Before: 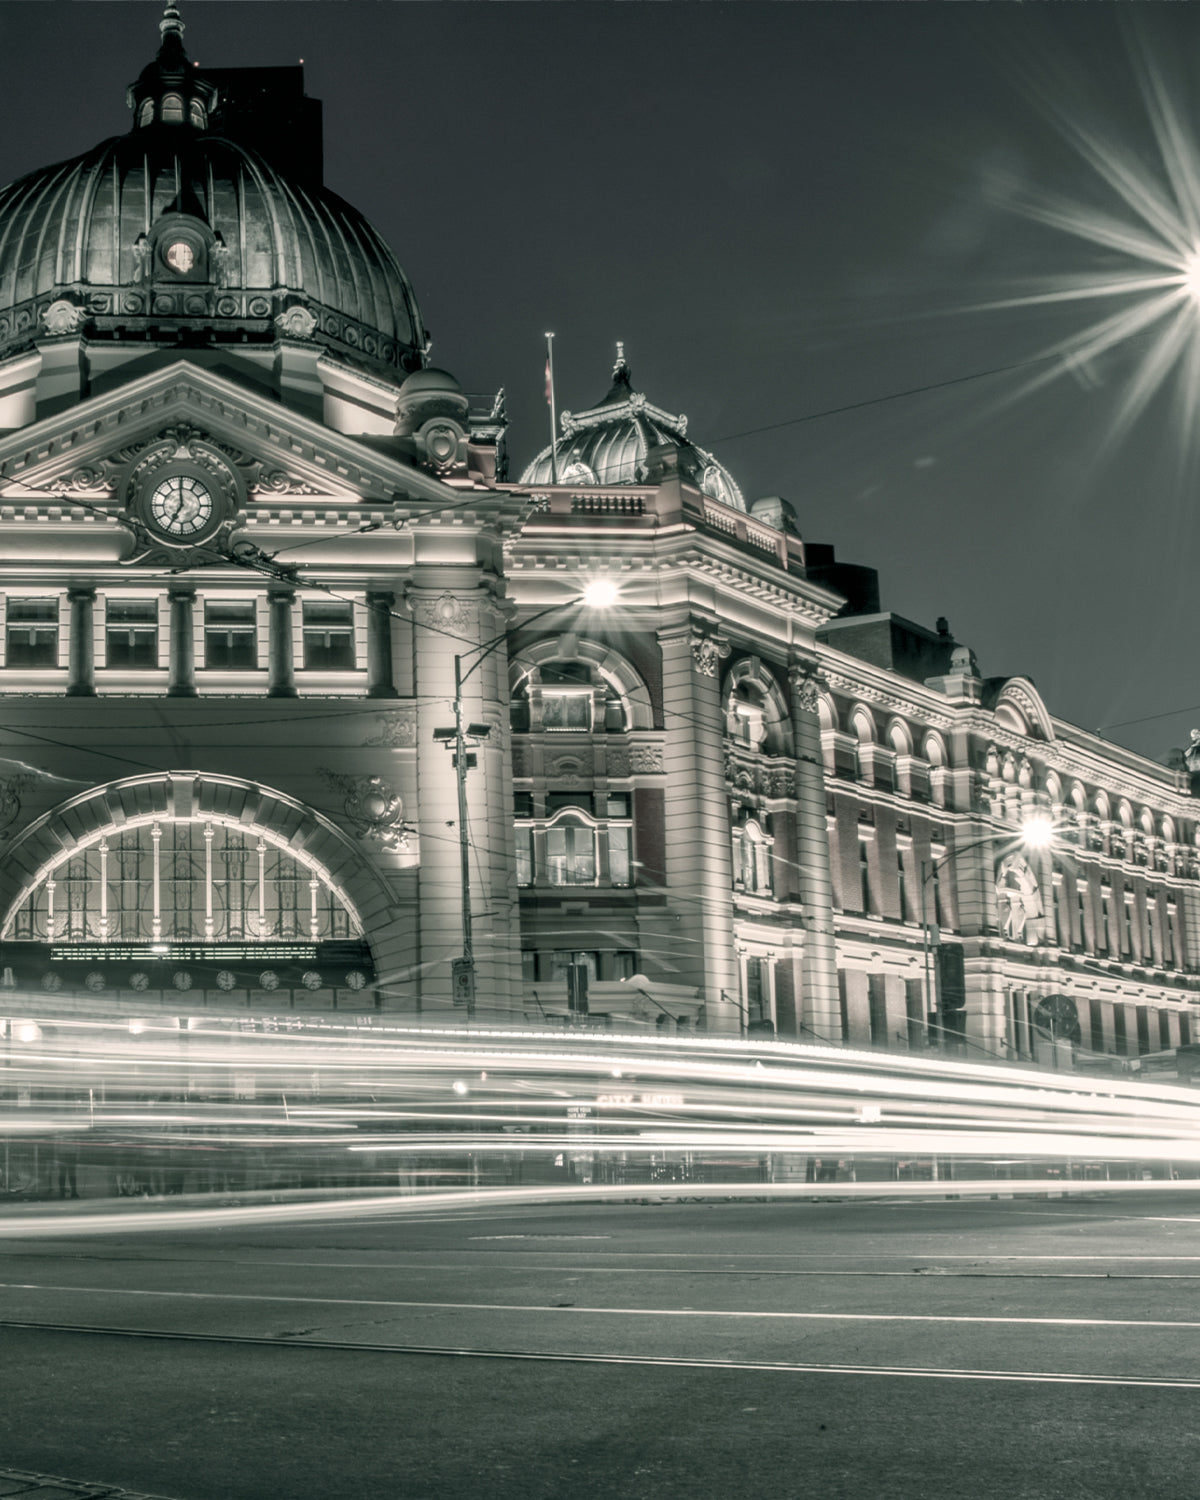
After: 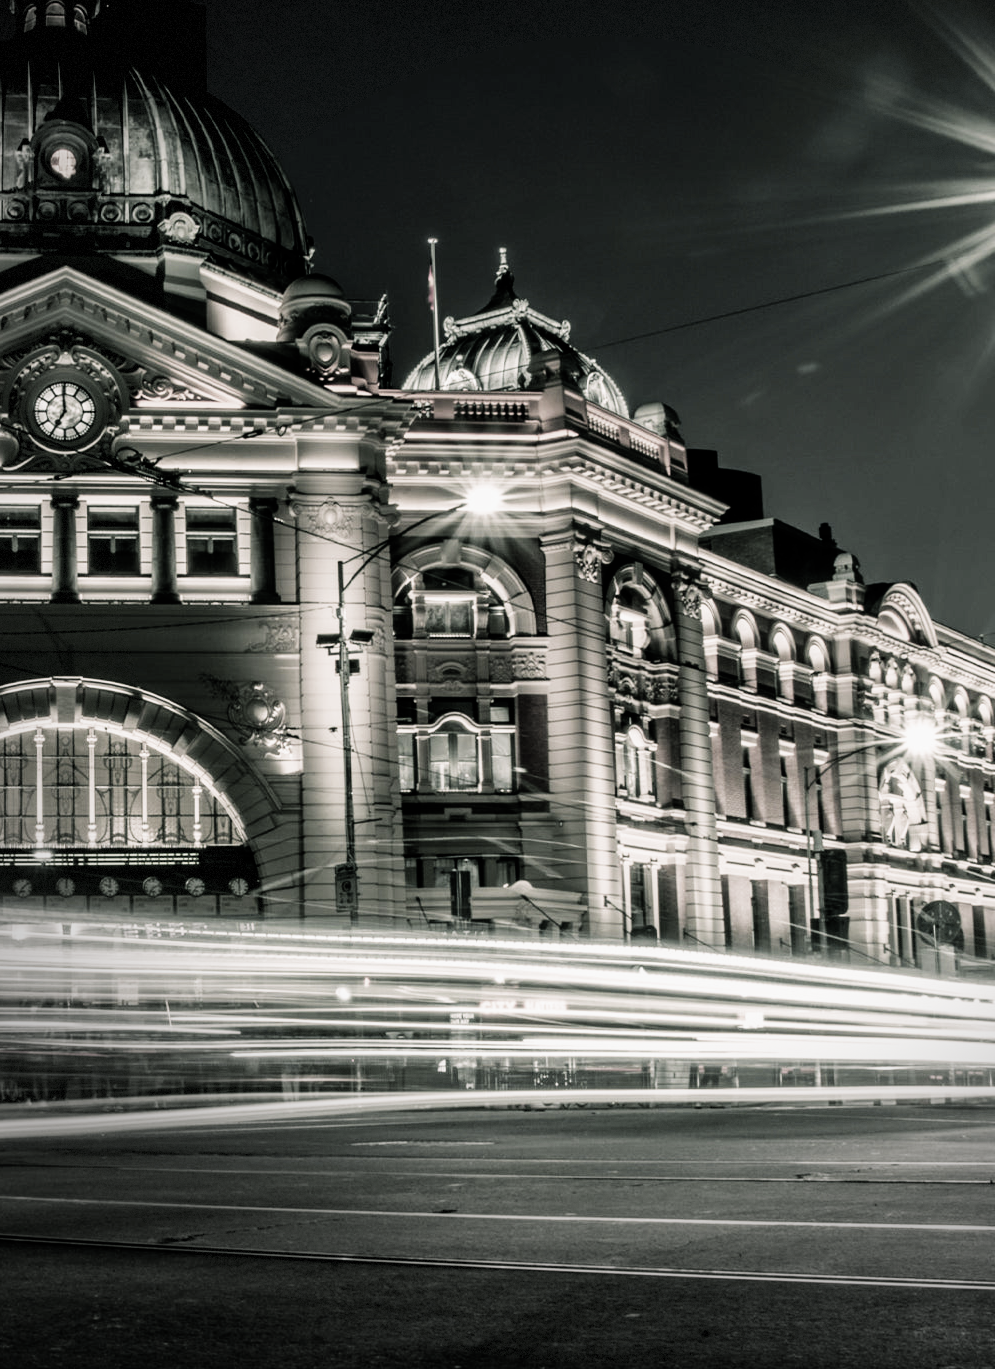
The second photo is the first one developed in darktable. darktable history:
crop: left 9.809%, top 6.315%, right 7.241%, bottom 2.39%
color balance rgb: perceptual saturation grading › global saturation 0.236%, hue shift -12.68°
filmic rgb: black relative exposure -5.28 EV, white relative exposure 2.88 EV, threshold 5.94 EV, dynamic range scaling -37.17%, hardness 3.98, contrast 1.598, highlights saturation mix -0.85%, color science v4 (2020), enable highlight reconstruction true
vignetting: fall-off start 71.9%, brightness -0.483, center (0.219, -0.229), dithering 8-bit output
